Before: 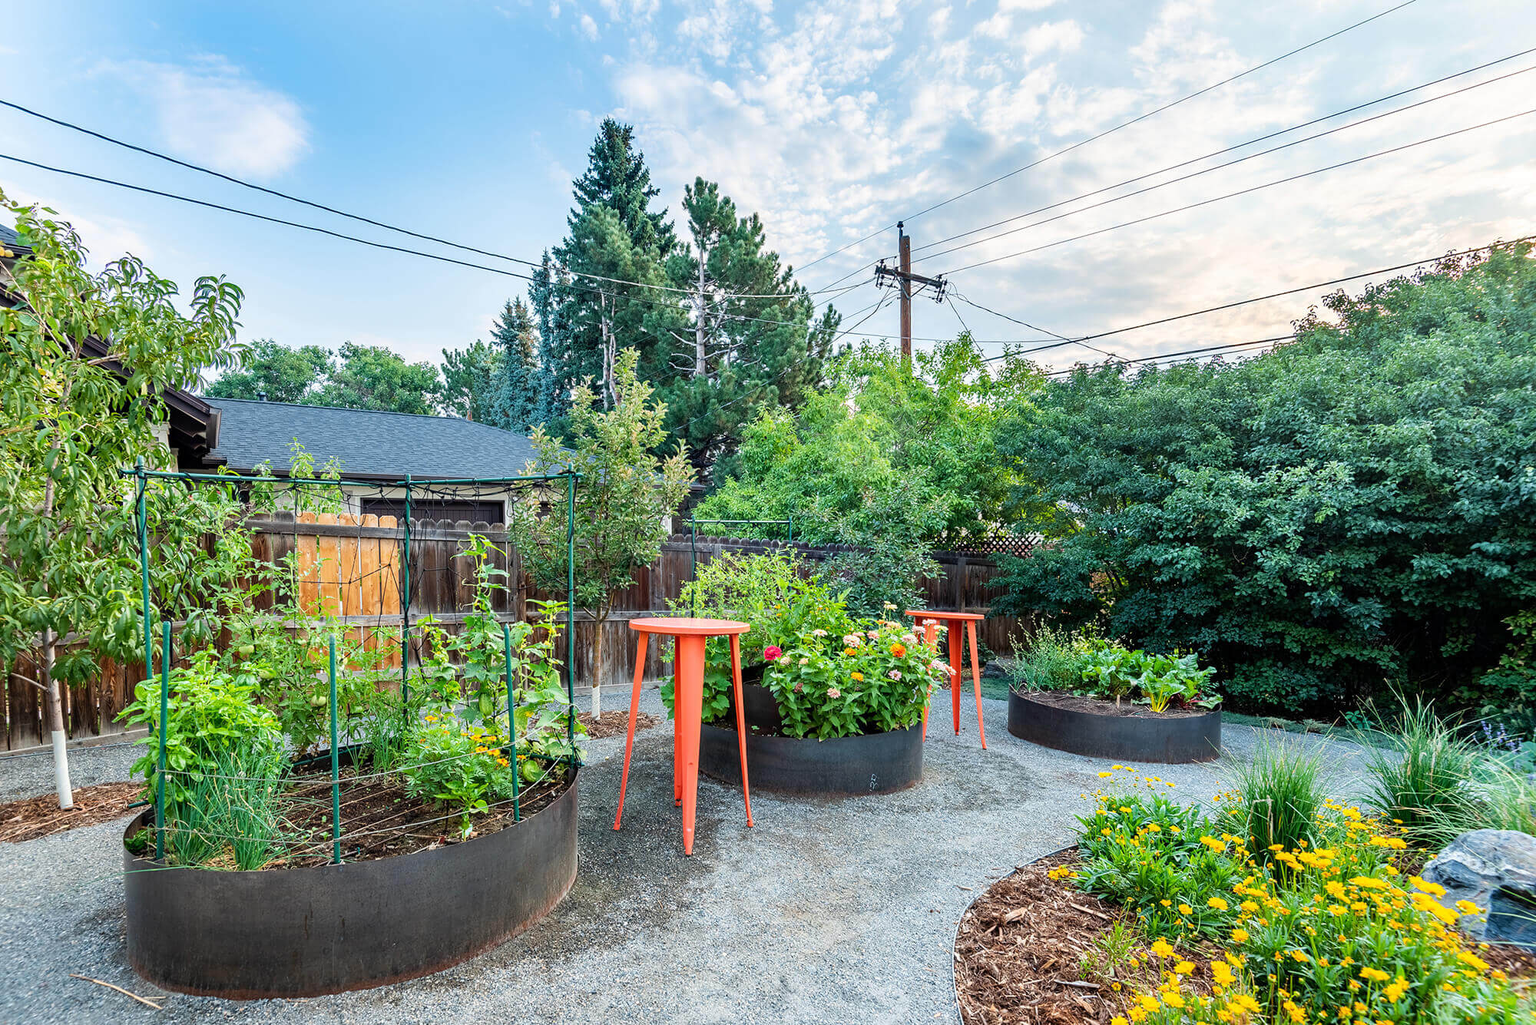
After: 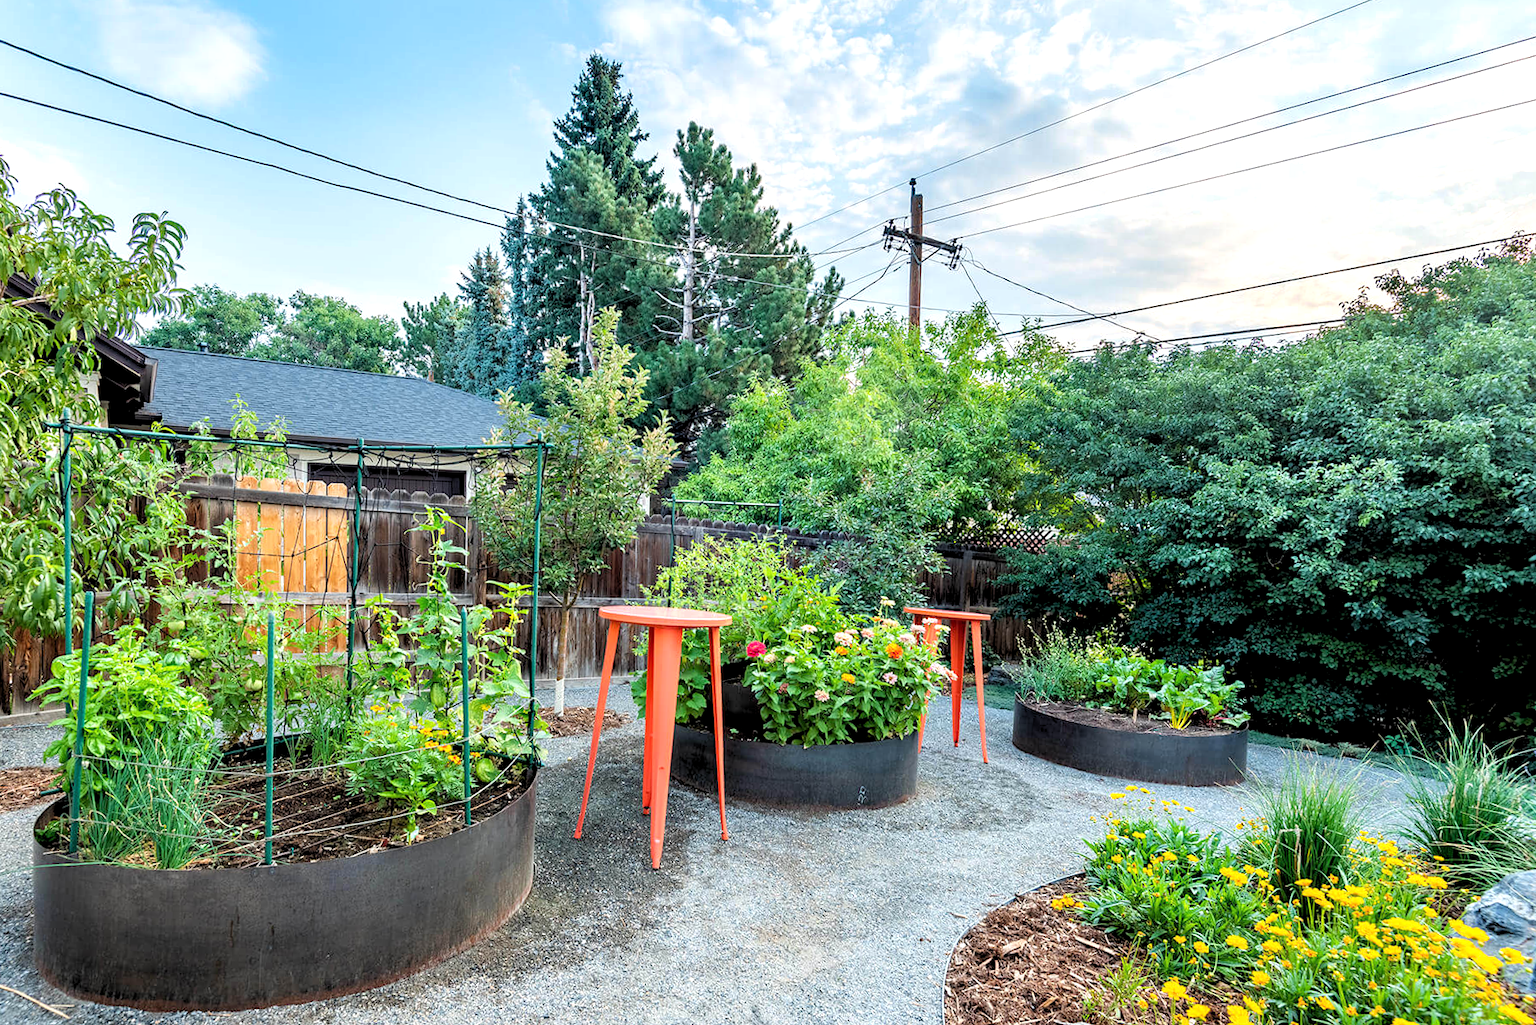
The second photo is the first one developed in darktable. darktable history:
rgb levels: levels [[0.01, 0.419, 0.839], [0, 0.5, 1], [0, 0.5, 1]]
crop and rotate: angle -1.96°, left 3.097%, top 4.154%, right 1.586%, bottom 0.529%
